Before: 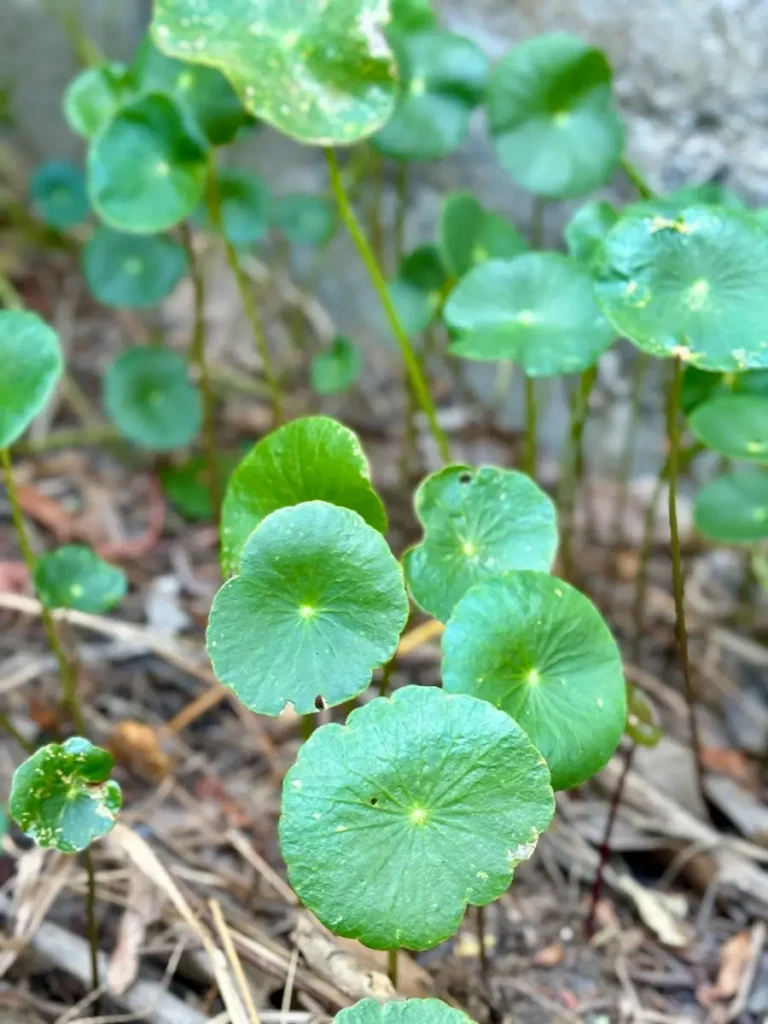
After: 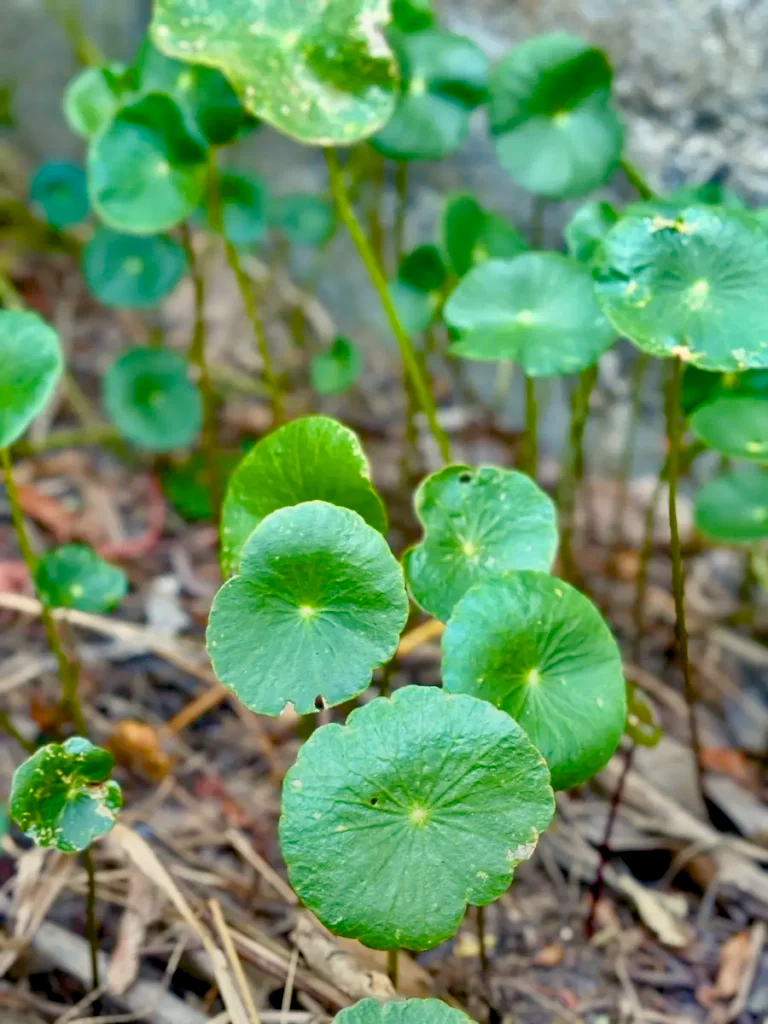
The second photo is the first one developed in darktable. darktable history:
color balance rgb: shadows lift › chroma 3%, shadows lift › hue 280.8°, power › hue 330°, highlights gain › chroma 3%, highlights gain › hue 75.6°, global offset › luminance -1%, perceptual saturation grading › global saturation 20%, perceptual saturation grading › highlights -25%, perceptual saturation grading › shadows 50%, global vibrance 20%
shadows and highlights: soften with gaussian
graduated density: rotation -180°, offset 24.95
